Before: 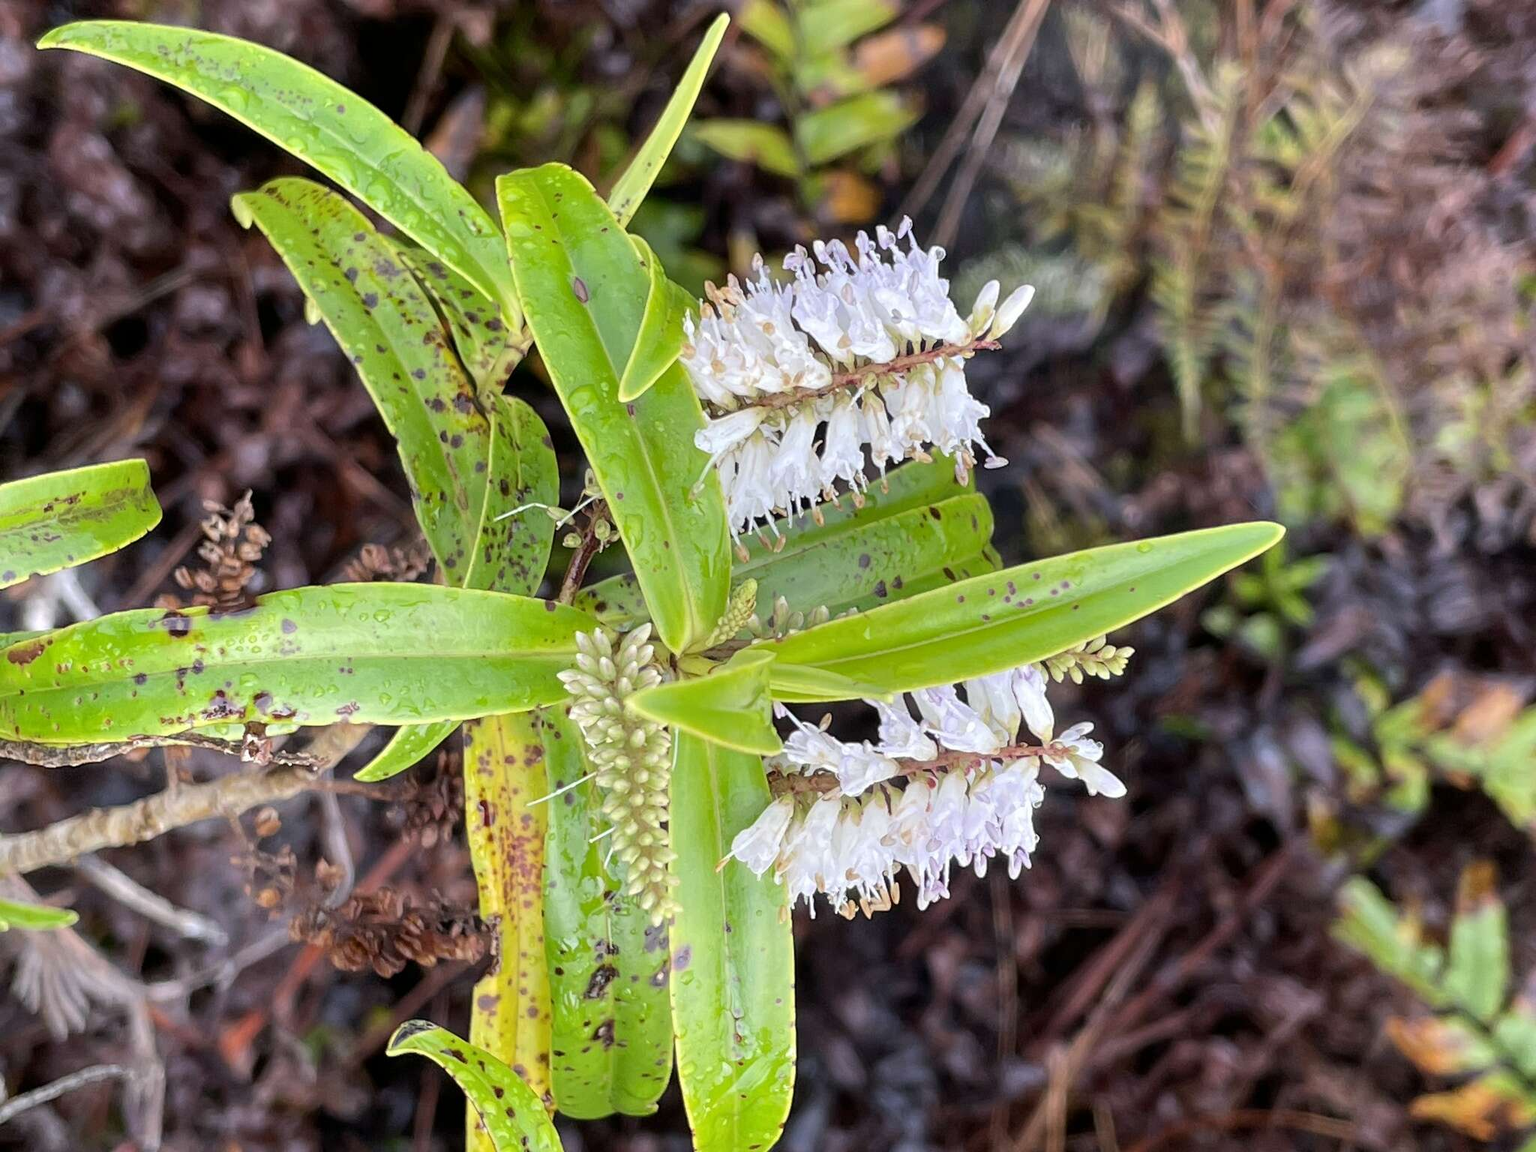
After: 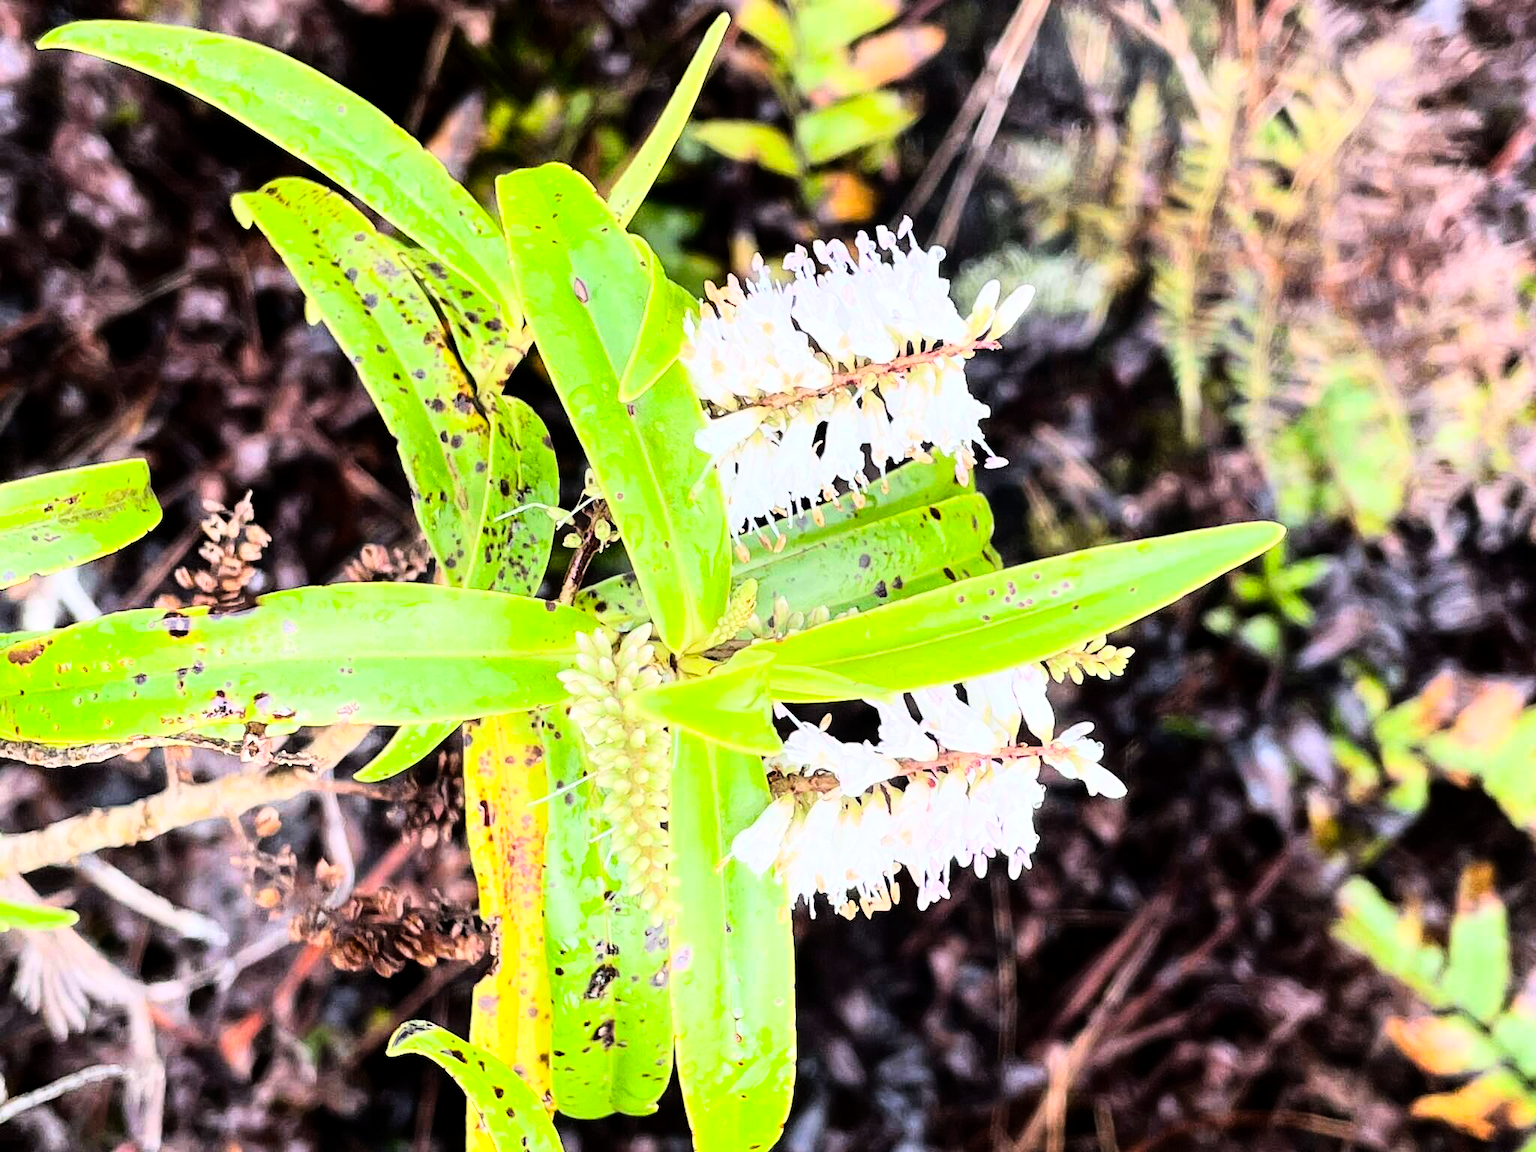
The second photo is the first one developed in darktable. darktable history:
exposure: black level correction 0.001, compensate highlight preservation false
rgb curve: curves: ch0 [(0, 0) (0.21, 0.15) (0.24, 0.21) (0.5, 0.75) (0.75, 0.96) (0.89, 0.99) (1, 1)]; ch1 [(0, 0.02) (0.21, 0.13) (0.25, 0.2) (0.5, 0.67) (0.75, 0.9) (0.89, 0.97) (1, 1)]; ch2 [(0, 0.02) (0.21, 0.13) (0.25, 0.2) (0.5, 0.67) (0.75, 0.9) (0.89, 0.97) (1, 1)], compensate middle gray true
